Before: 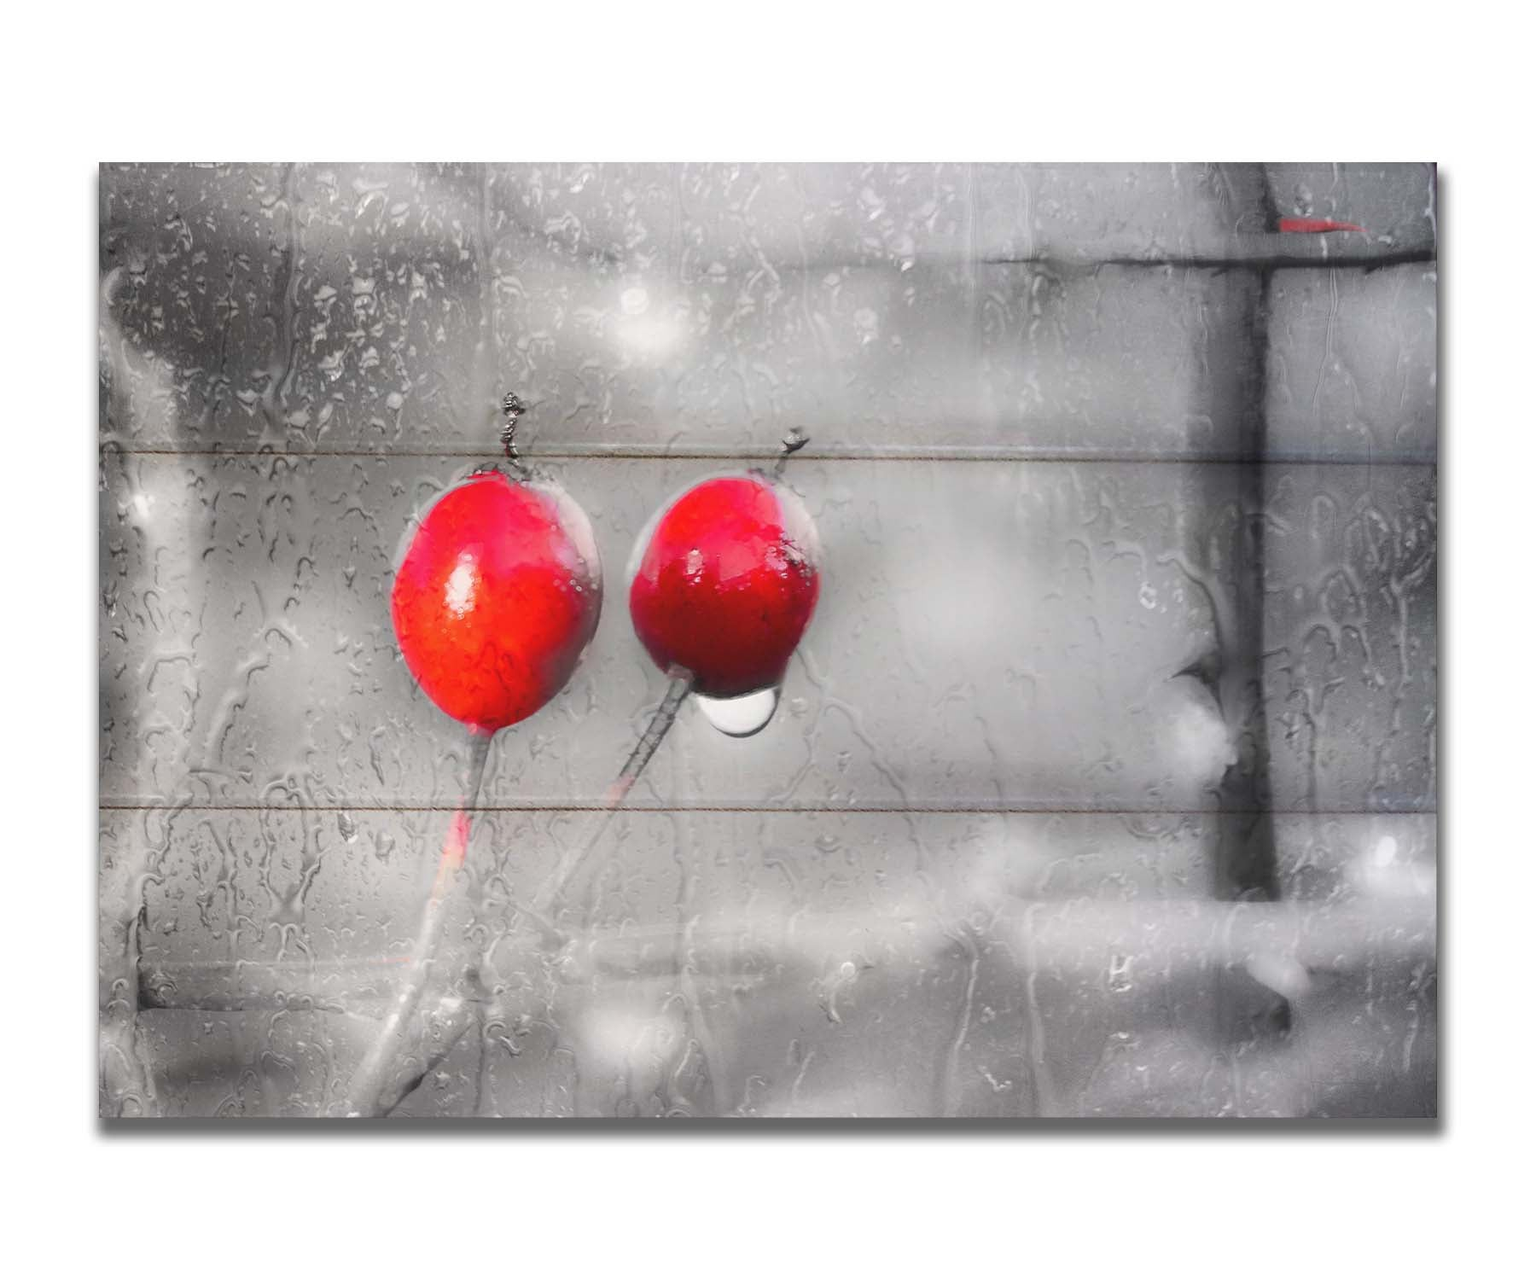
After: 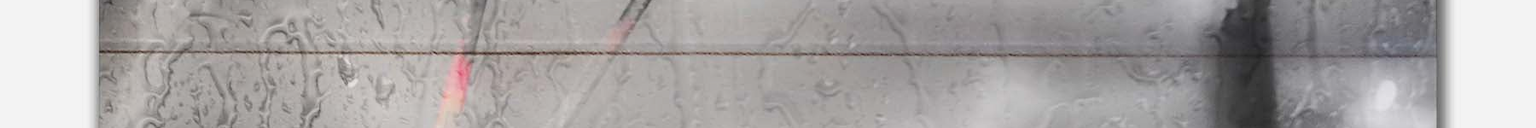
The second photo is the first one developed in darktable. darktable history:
crop and rotate: top 59.084%, bottom 30.916%
exposure: exposure -0.157 EV, compensate highlight preservation false
